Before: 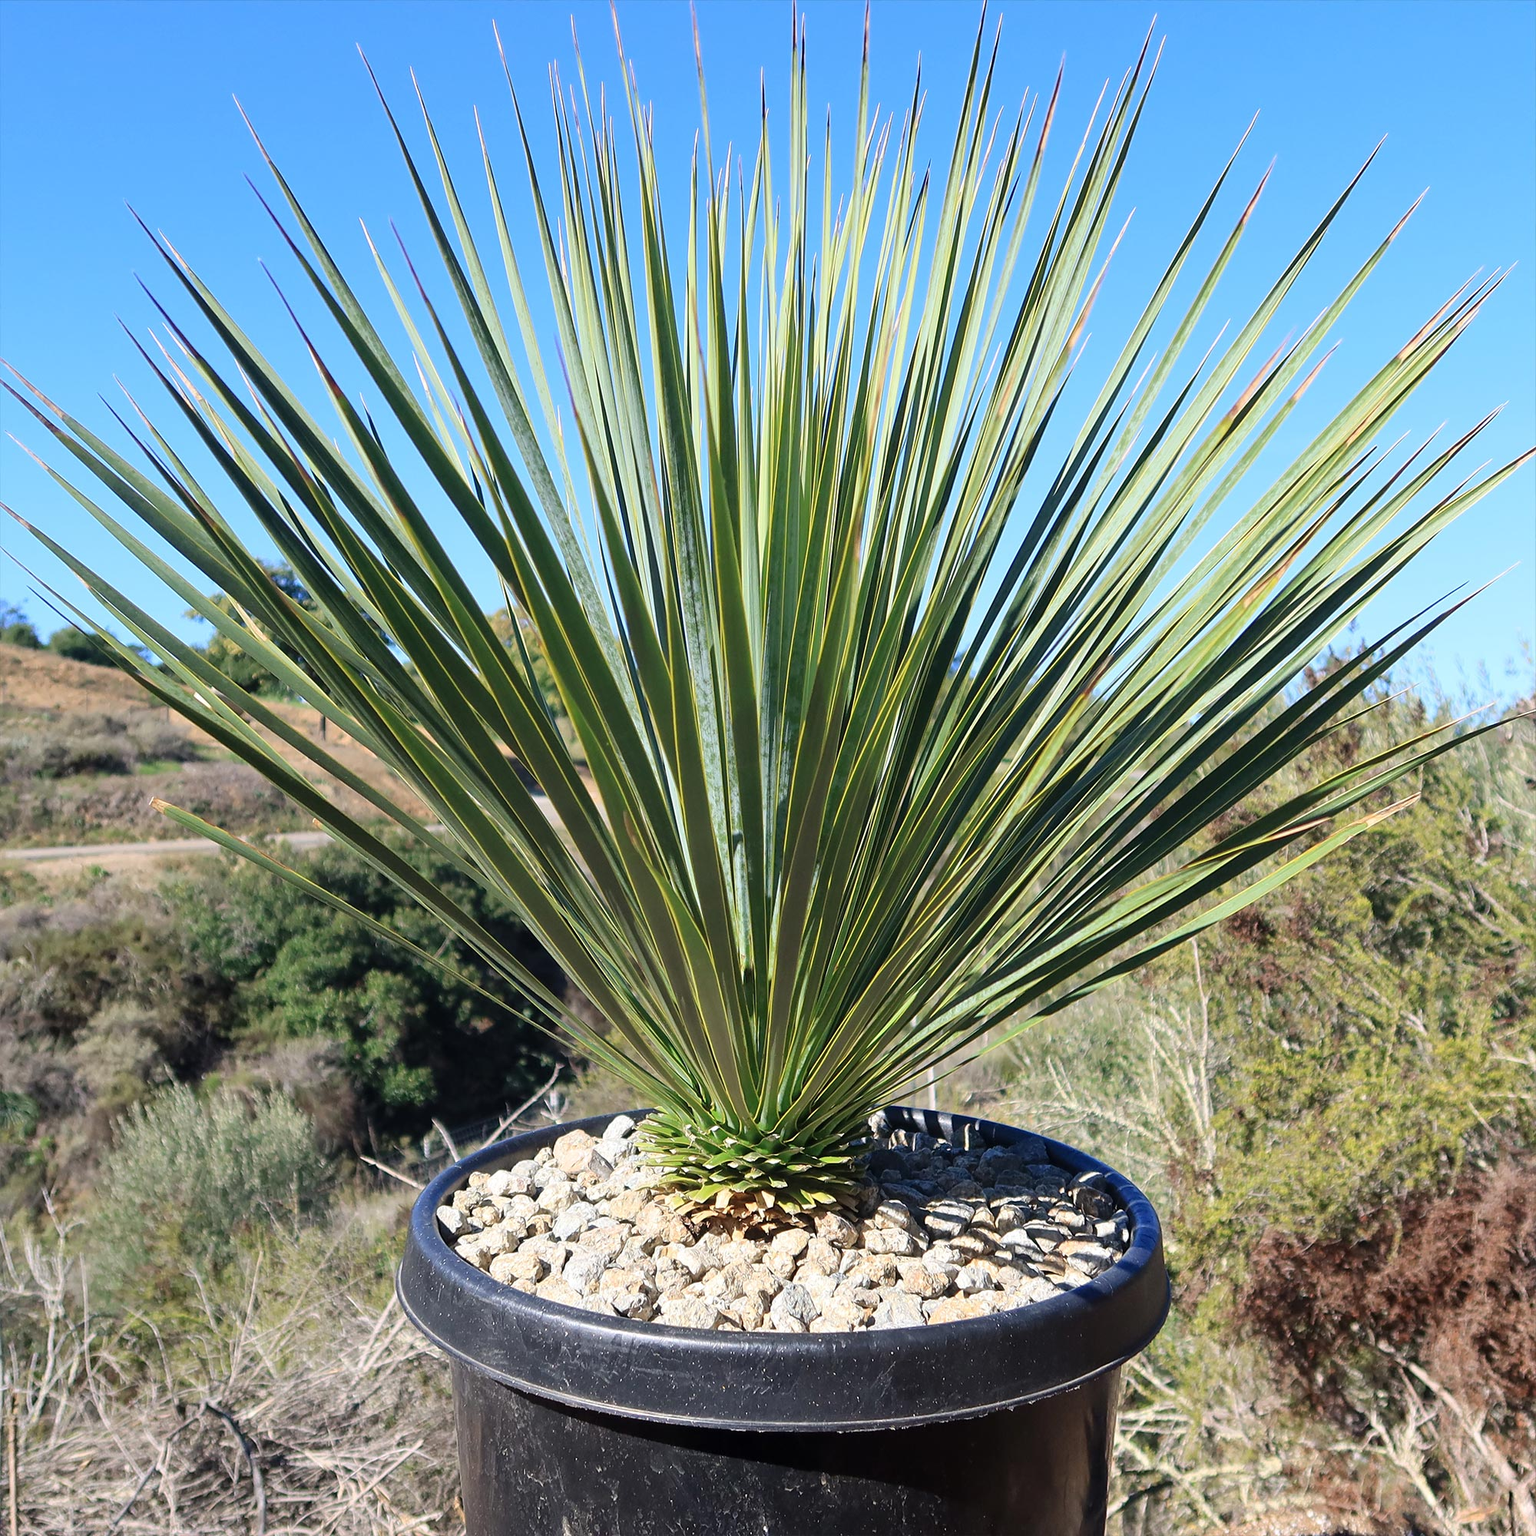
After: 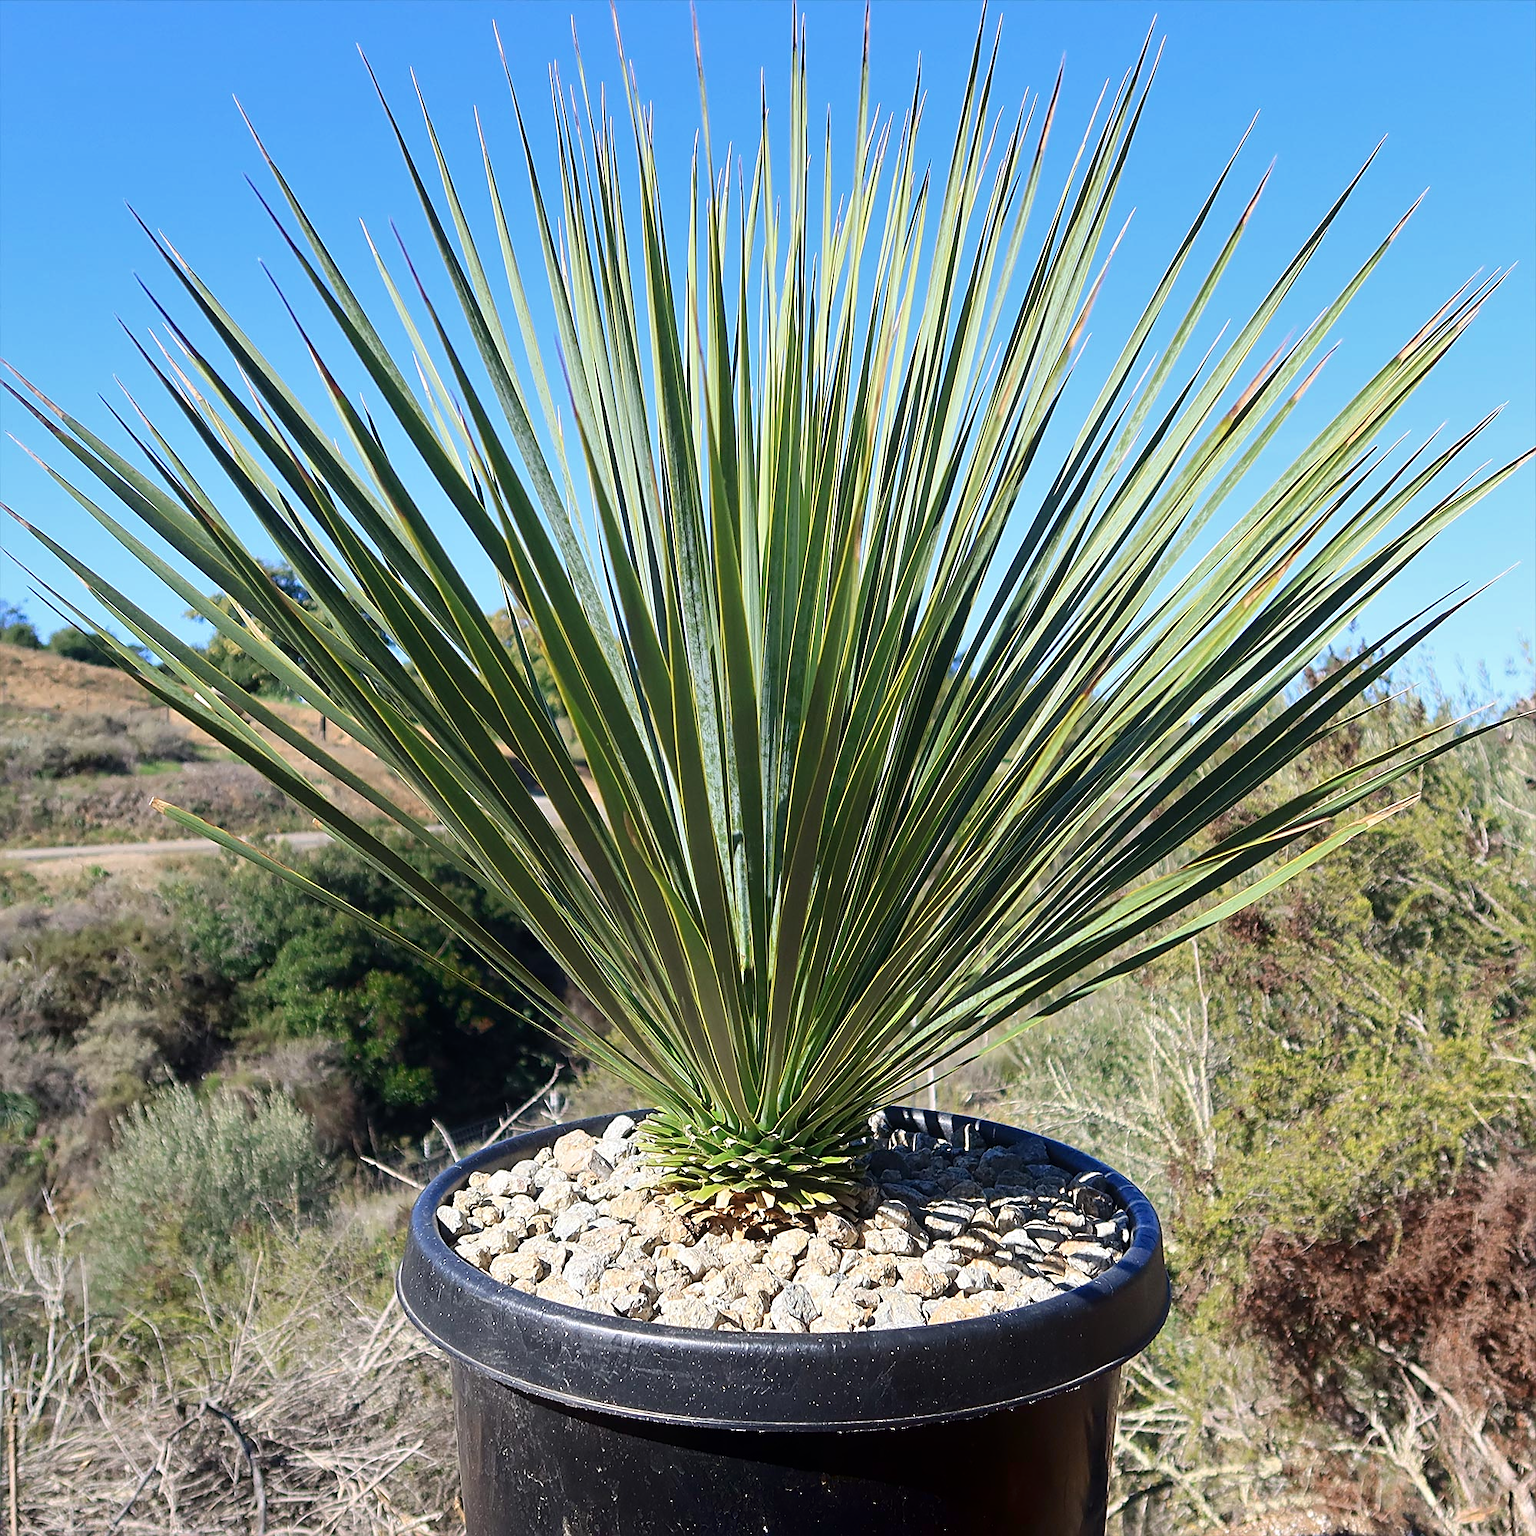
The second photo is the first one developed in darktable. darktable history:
sharpen: radius 1.942
shadows and highlights: shadows -88, highlights -36.96, soften with gaussian
